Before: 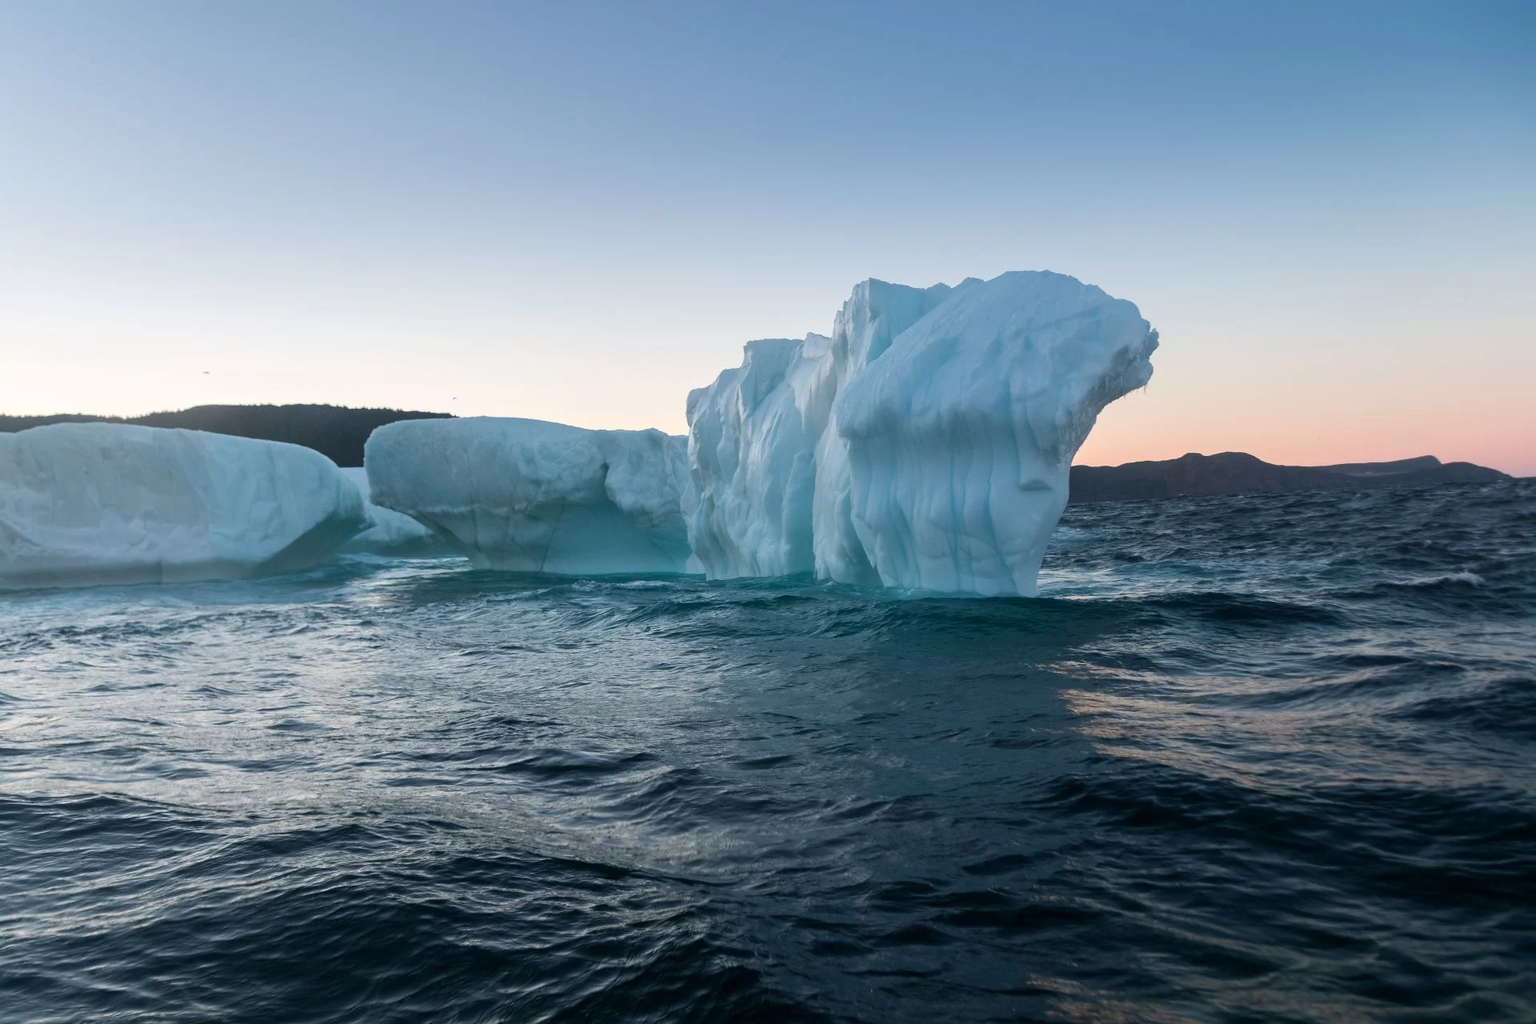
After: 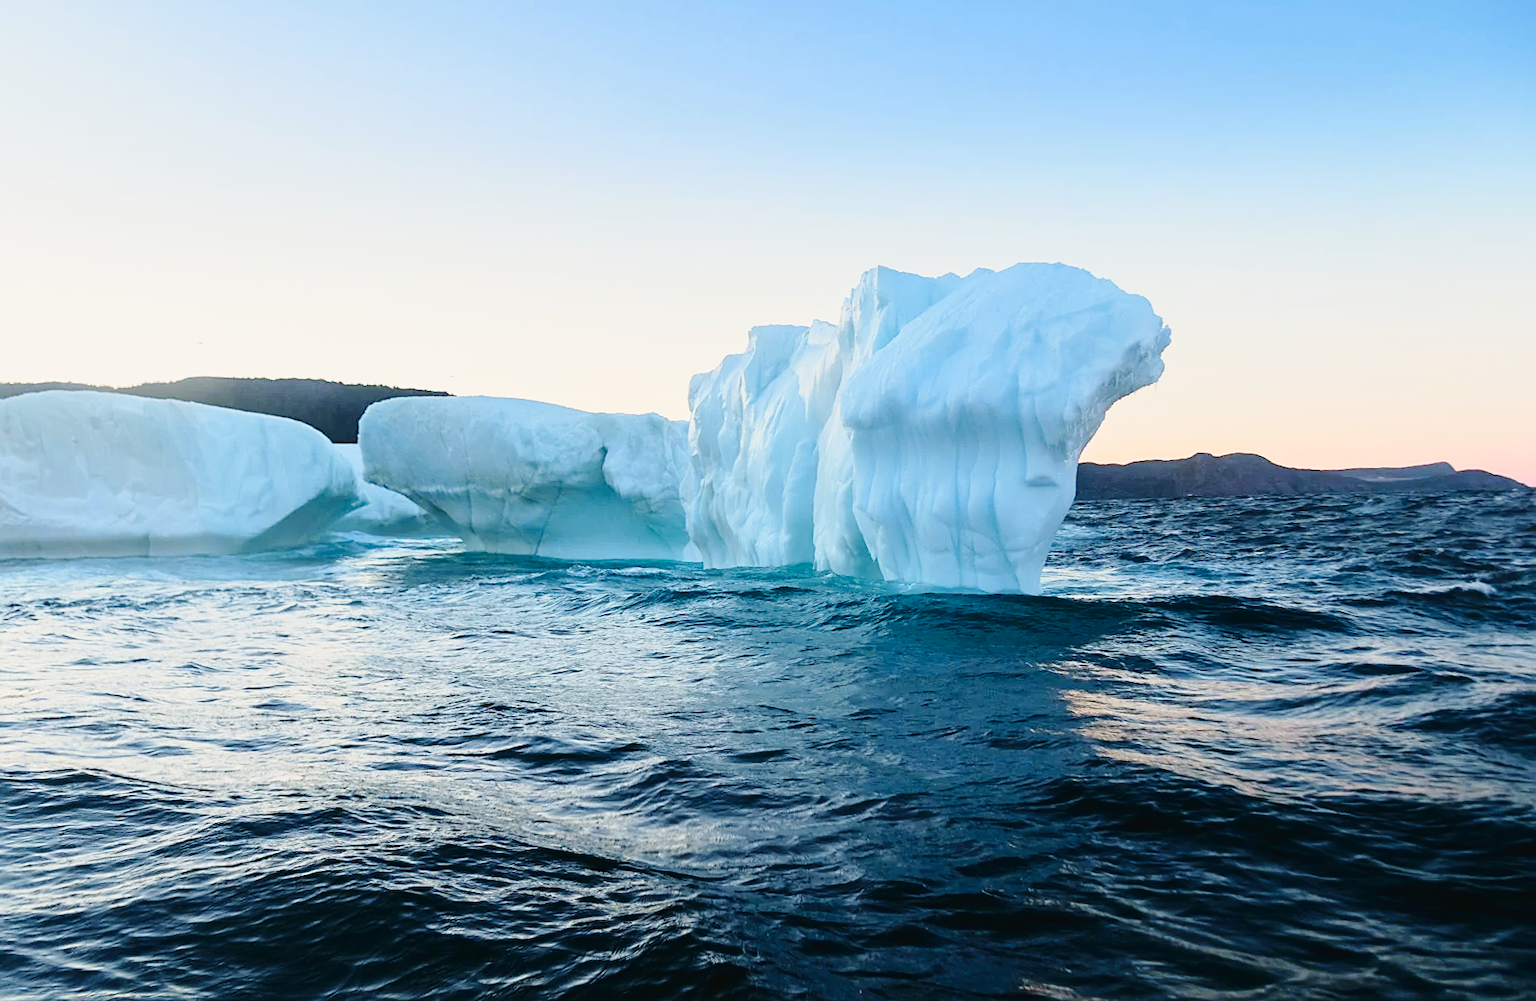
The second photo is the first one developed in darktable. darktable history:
base curve: curves: ch0 [(0, 0) (0.028, 0.03) (0.121, 0.232) (0.46, 0.748) (0.859, 0.968) (1, 1)], preserve colors none
rotate and perspective: rotation 1.57°, crop left 0.018, crop right 0.982, crop top 0.039, crop bottom 0.961
tone curve: curves: ch0 [(0, 0.021) (0.049, 0.044) (0.152, 0.14) (0.328, 0.377) (0.473, 0.543) (0.641, 0.705) (0.868, 0.887) (1, 0.969)]; ch1 [(0, 0) (0.302, 0.331) (0.427, 0.433) (0.472, 0.47) (0.502, 0.503) (0.522, 0.526) (0.564, 0.591) (0.602, 0.632) (0.677, 0.701) (0.859, 0.885) (1, 1)]; ch2 [(0, 0) (0.33, 0.301) (0.447, 0.44) (0.487, 0.496) (0.502, 0.516) (0.535, 0.554) (0.565, 0.598) (0.618, 0.629) (1, 1)], color space Lab, independent channels, preserve colors none
sharpen: on, module defaults
